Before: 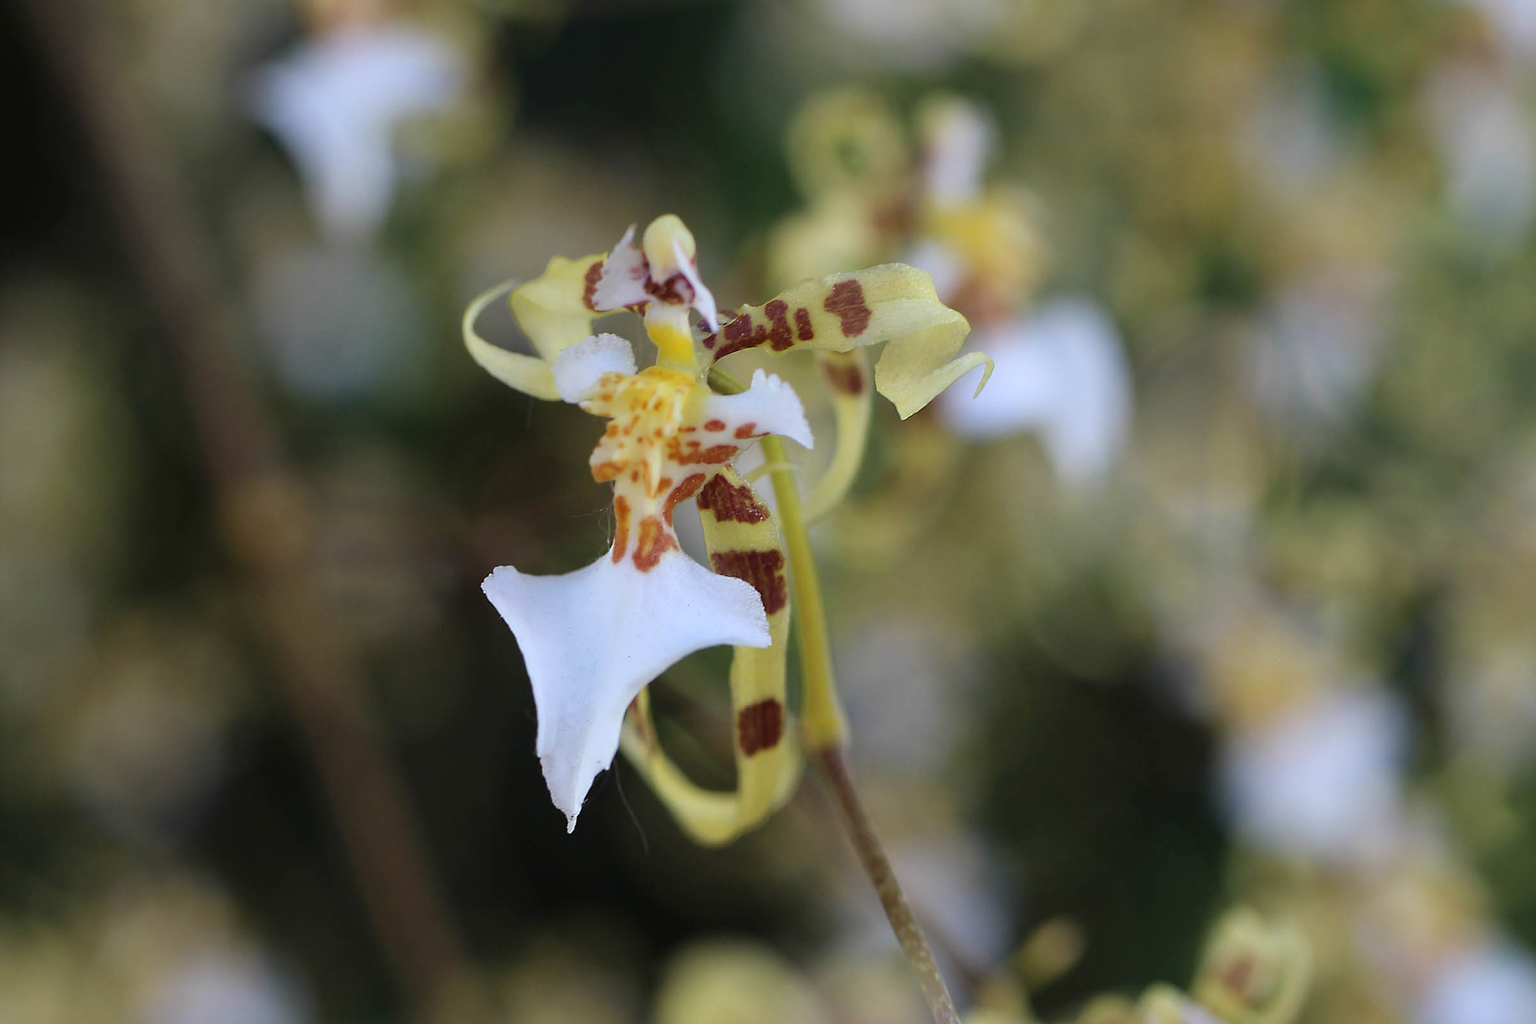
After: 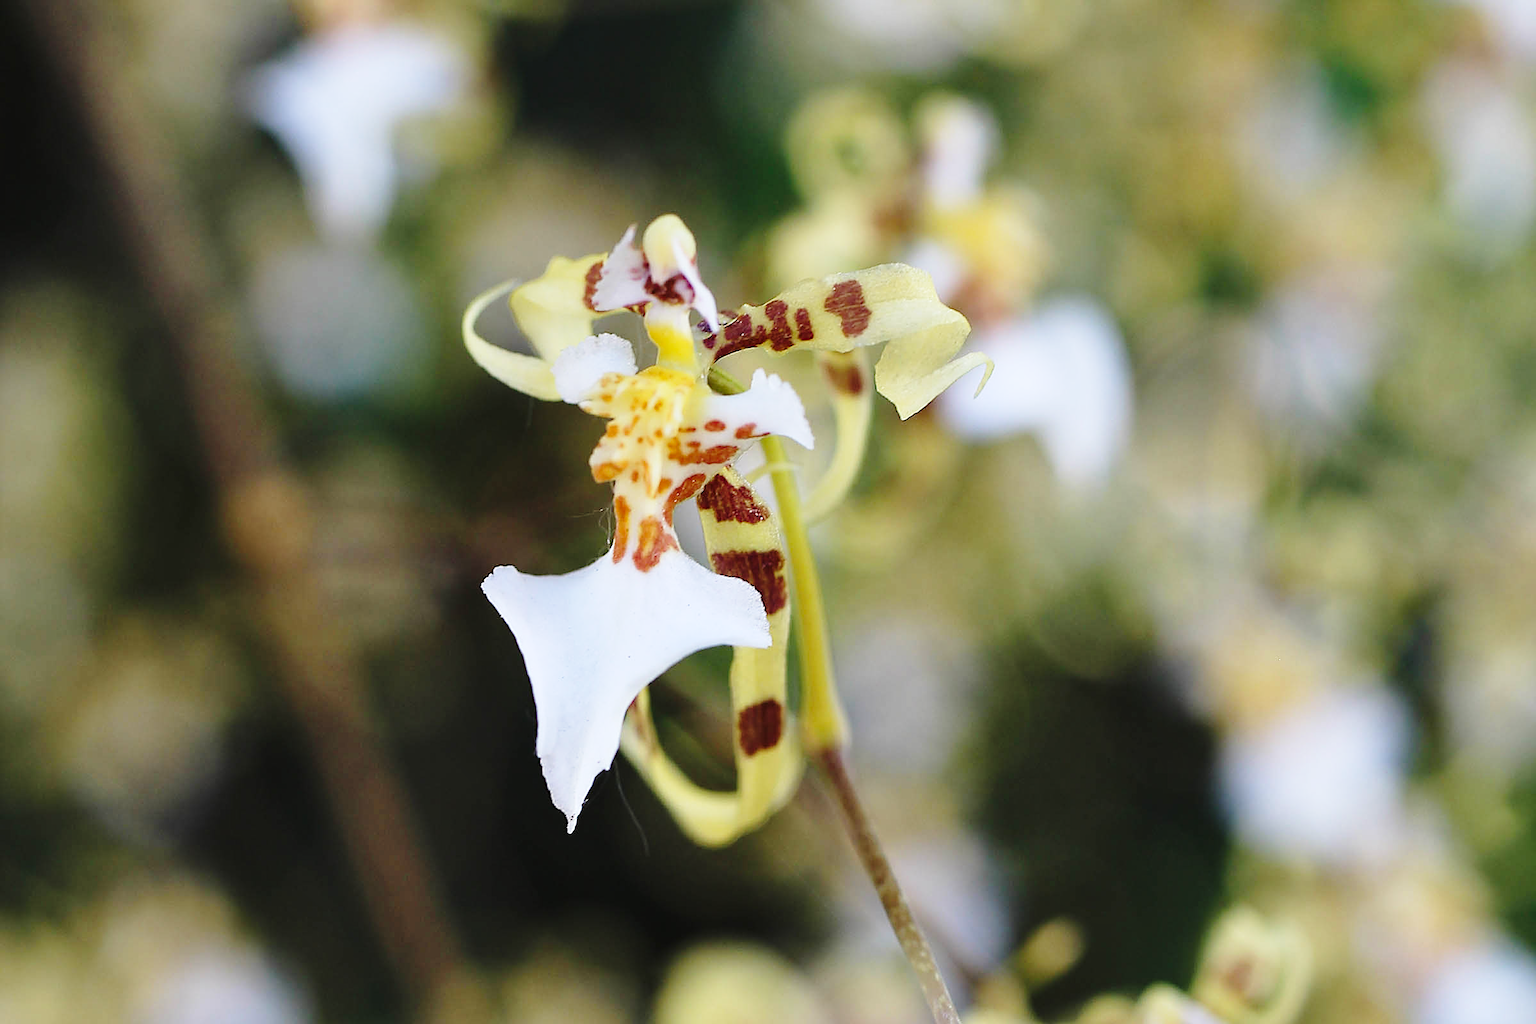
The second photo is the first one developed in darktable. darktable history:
sharpen: amount 0.6
base curve: curves: ch0 [(0, 0) (0.028, 0.03) (0.121, 0.232) (0.46, 0.748) (0.859, 0.968) (1, 1)], preserve colors none
shadows and highlights: shadows 37.27, highlights -28.18, soften with gaussian
